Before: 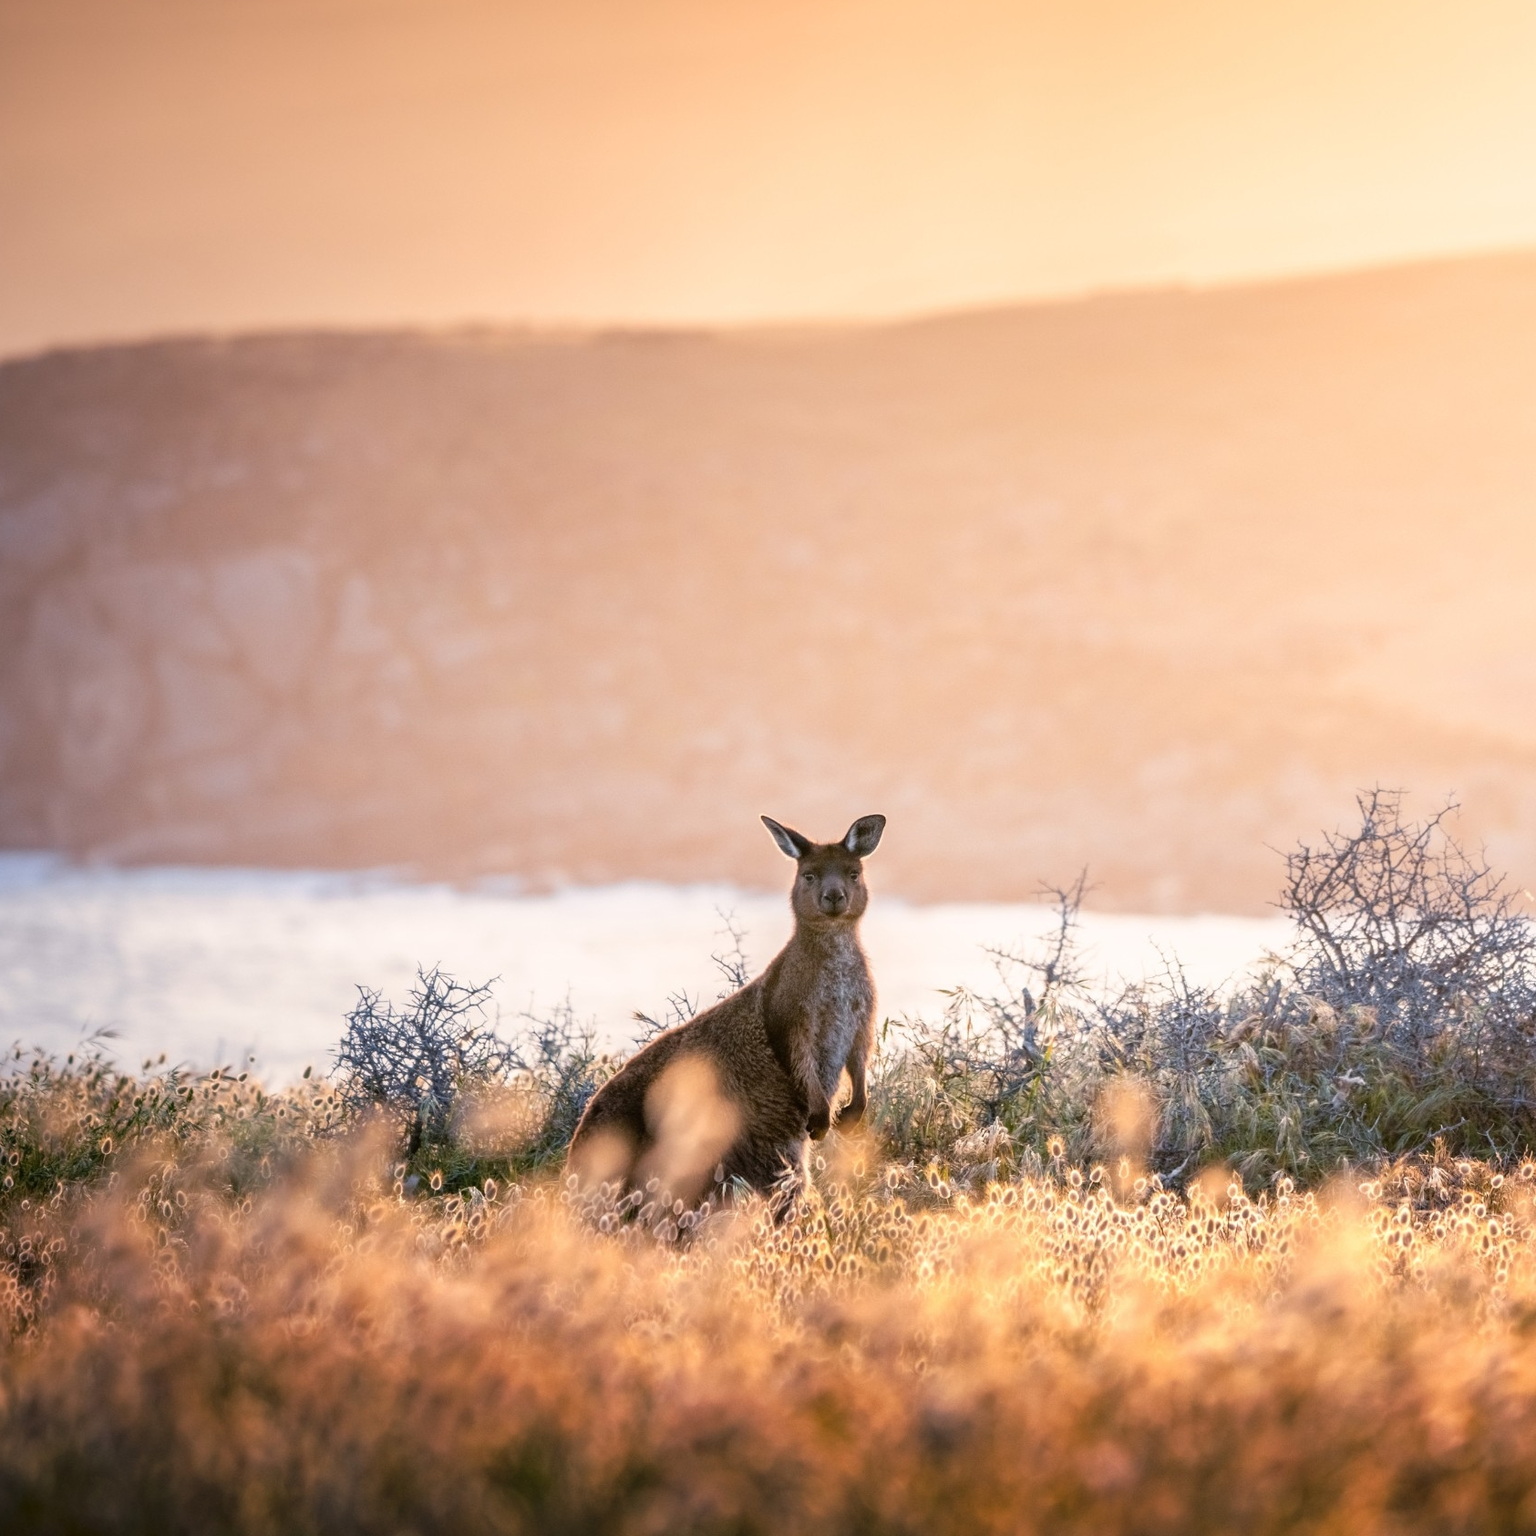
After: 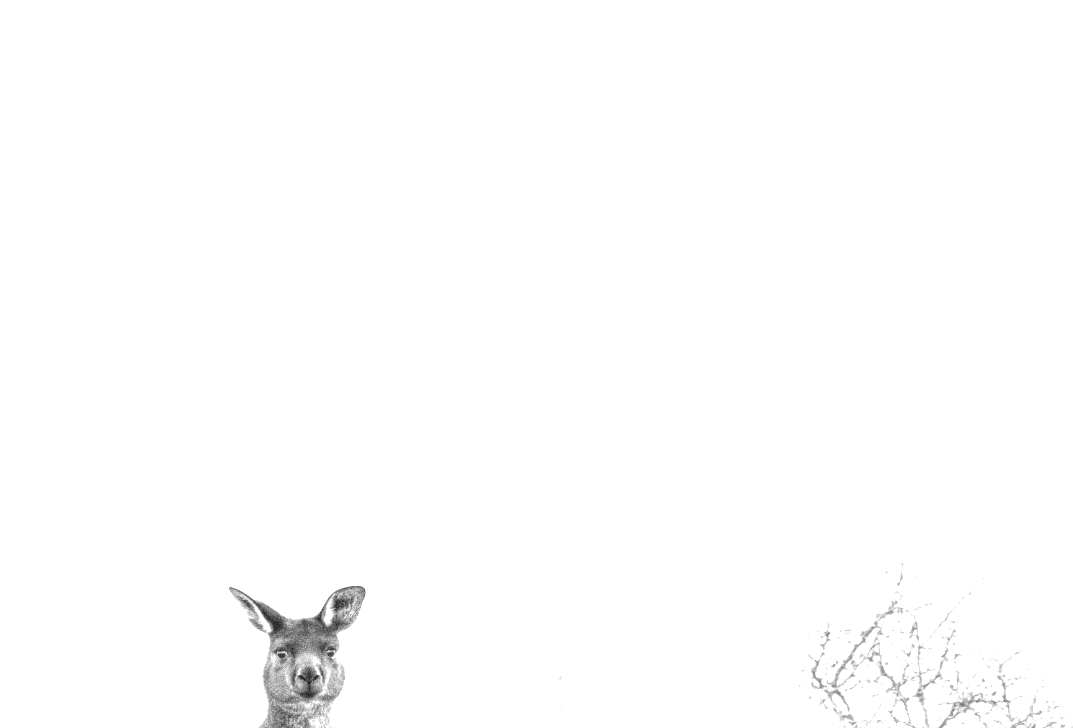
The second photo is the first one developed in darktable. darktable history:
exposure: black level correction 0.001, exposure 2 EV, compensate highlight preservation false
crop: left 36.005%, top 18.293%, right 0.31%, bottom 38.444%
monochrome: on, module defaults
local contrast: detail 150%
